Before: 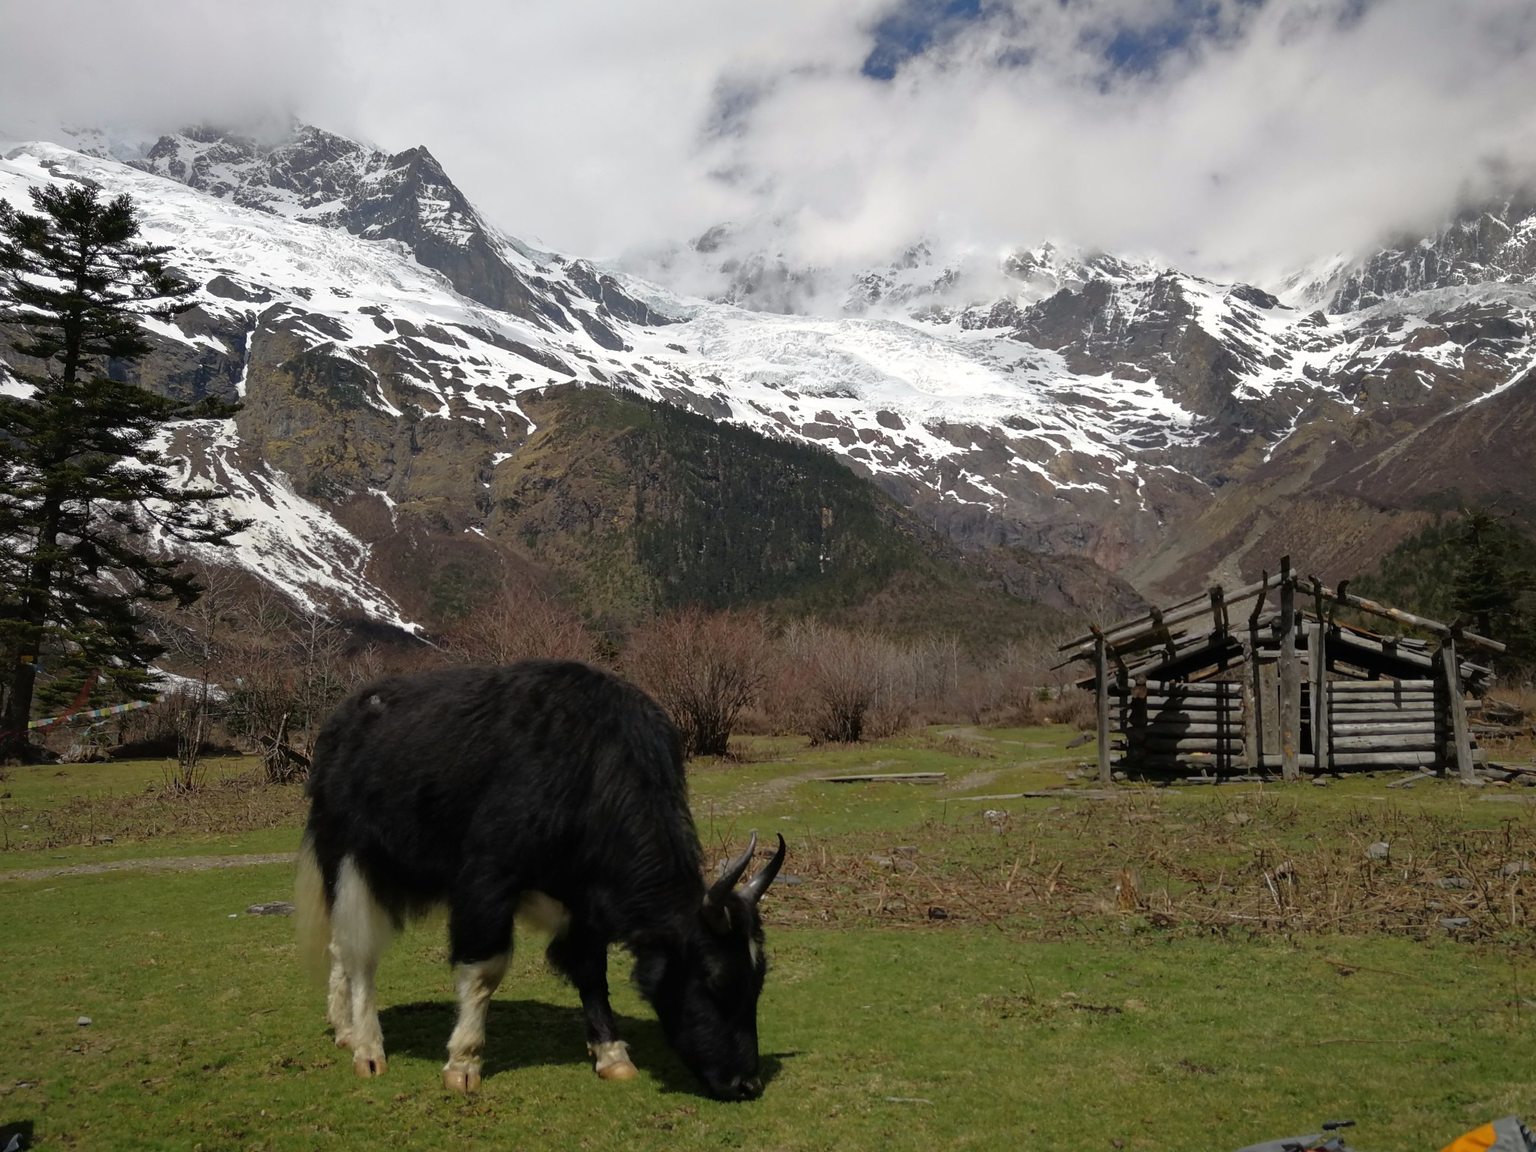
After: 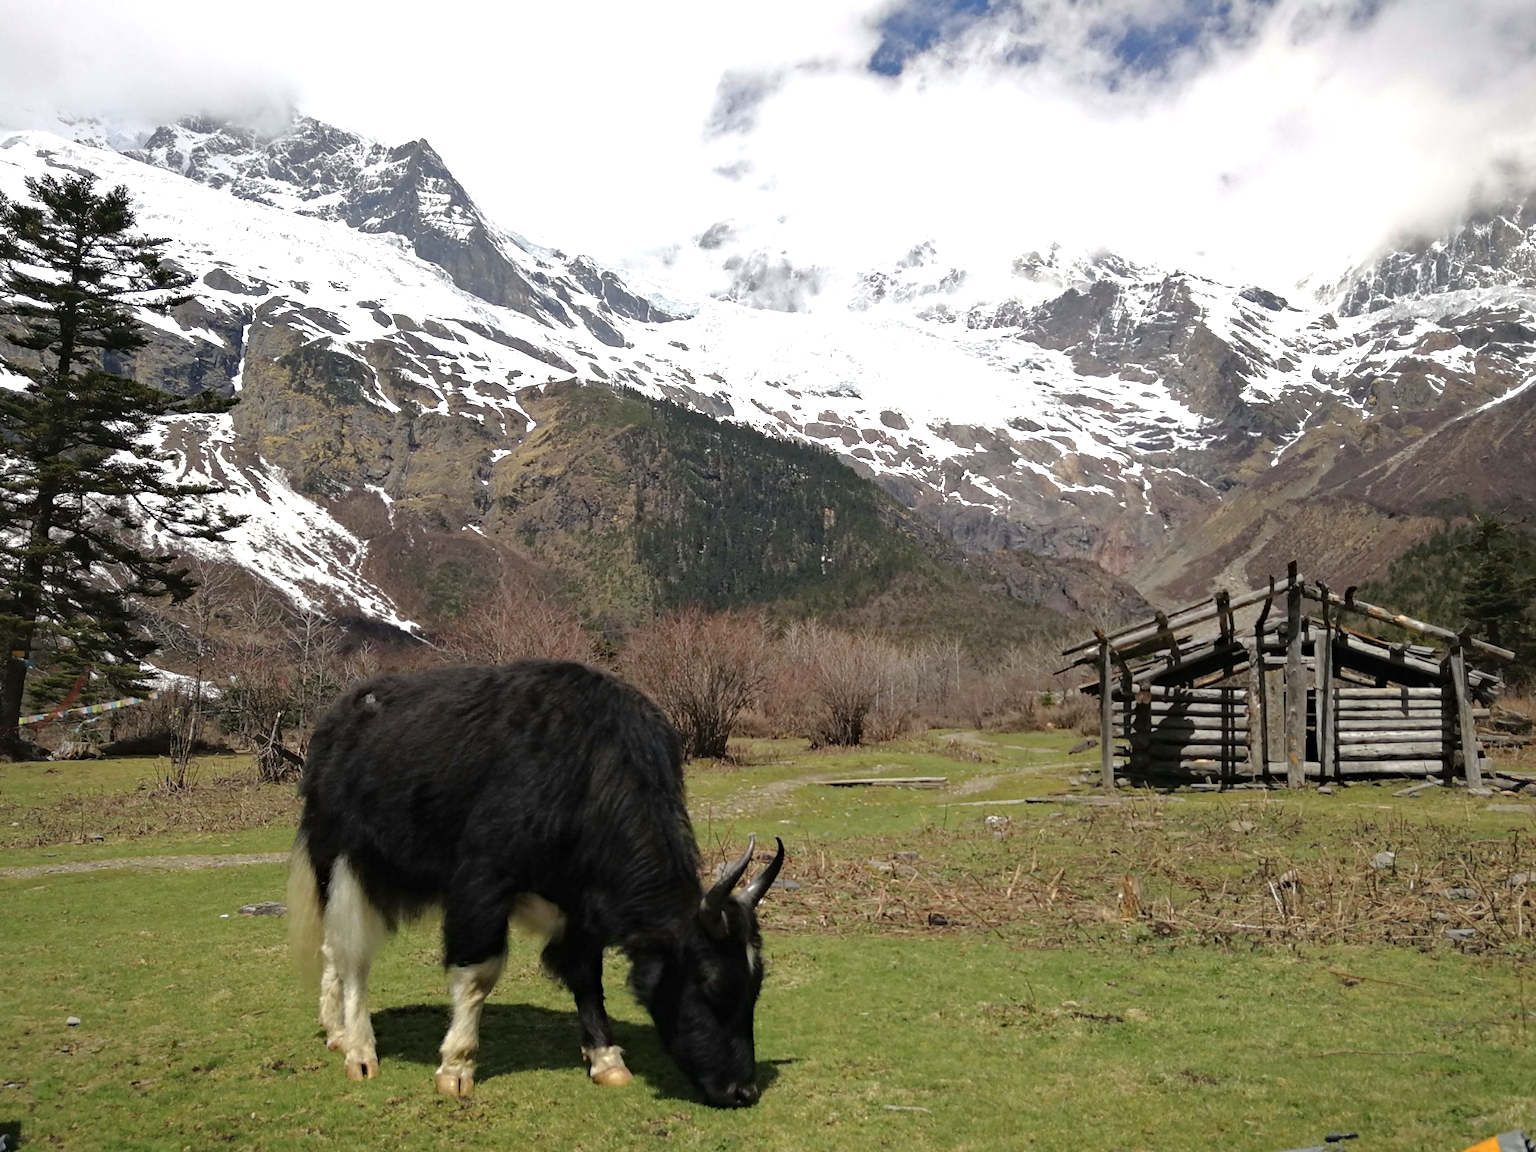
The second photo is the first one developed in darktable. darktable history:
crop and rotate: angle -0.5°
color correction: saturation 0.85
exposure: exposure 1 EV, compensate highlight preservation false
haze removal: compatibility mode true, adaptive false
